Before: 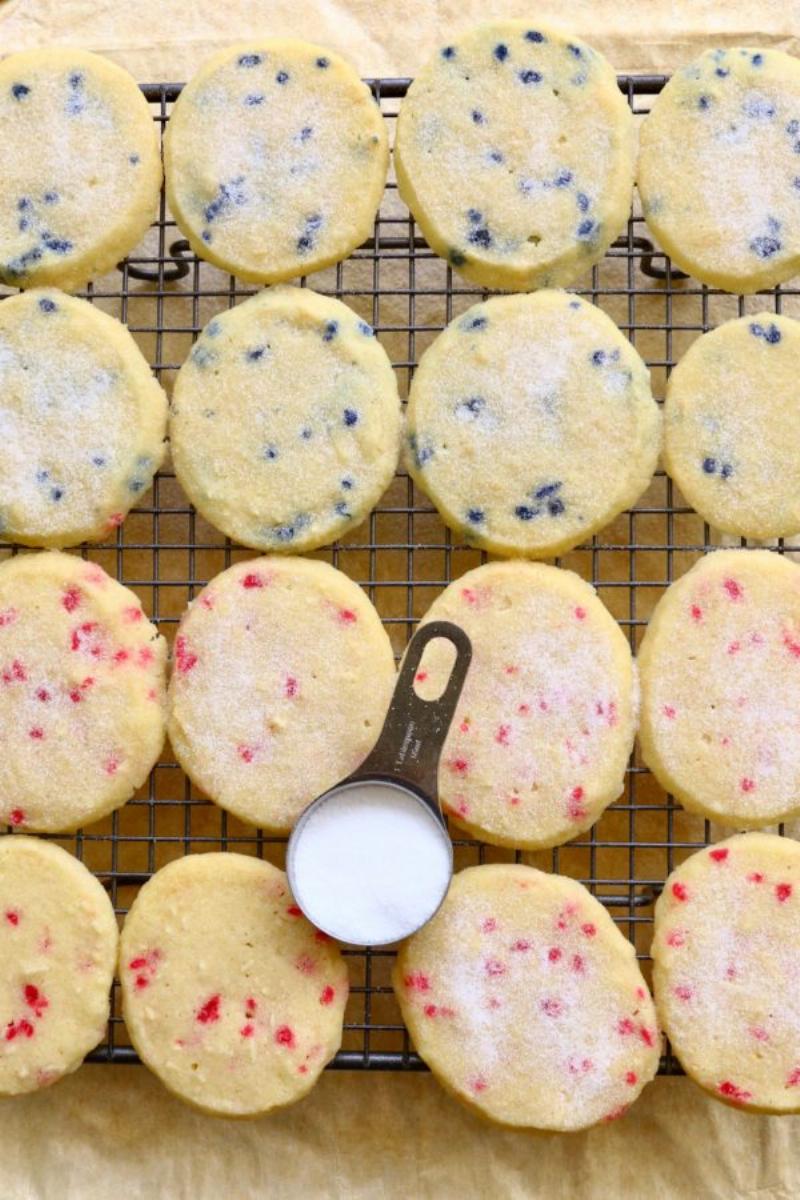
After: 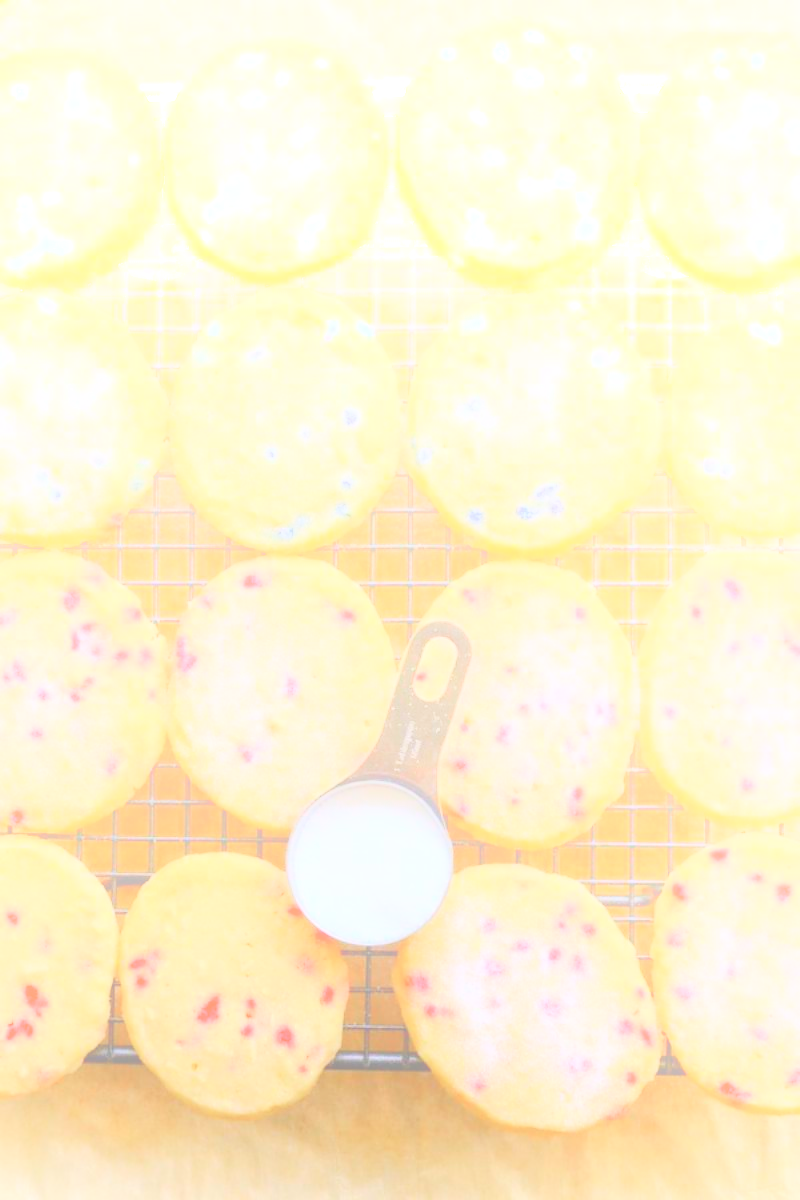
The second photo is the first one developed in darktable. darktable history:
sharpen: radius 1, threshold 1
shadows and highlights: shadows -54.3, highlights 86.09, soften with gaussian
bloom: size 38%, threshold 95%, strength 30%
